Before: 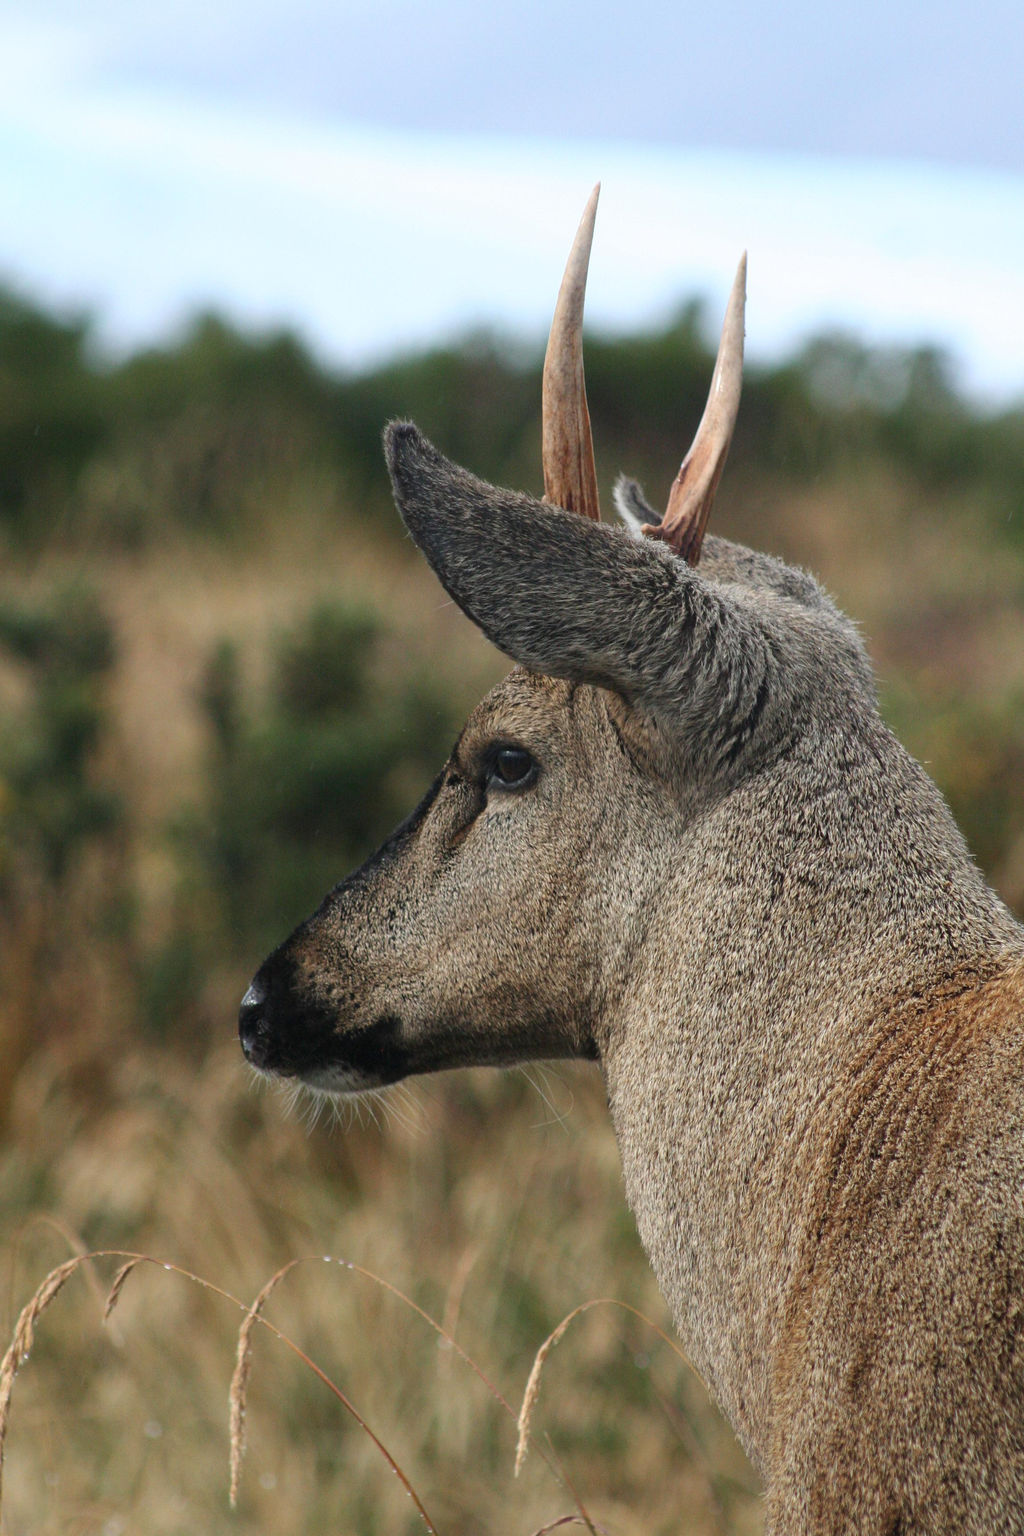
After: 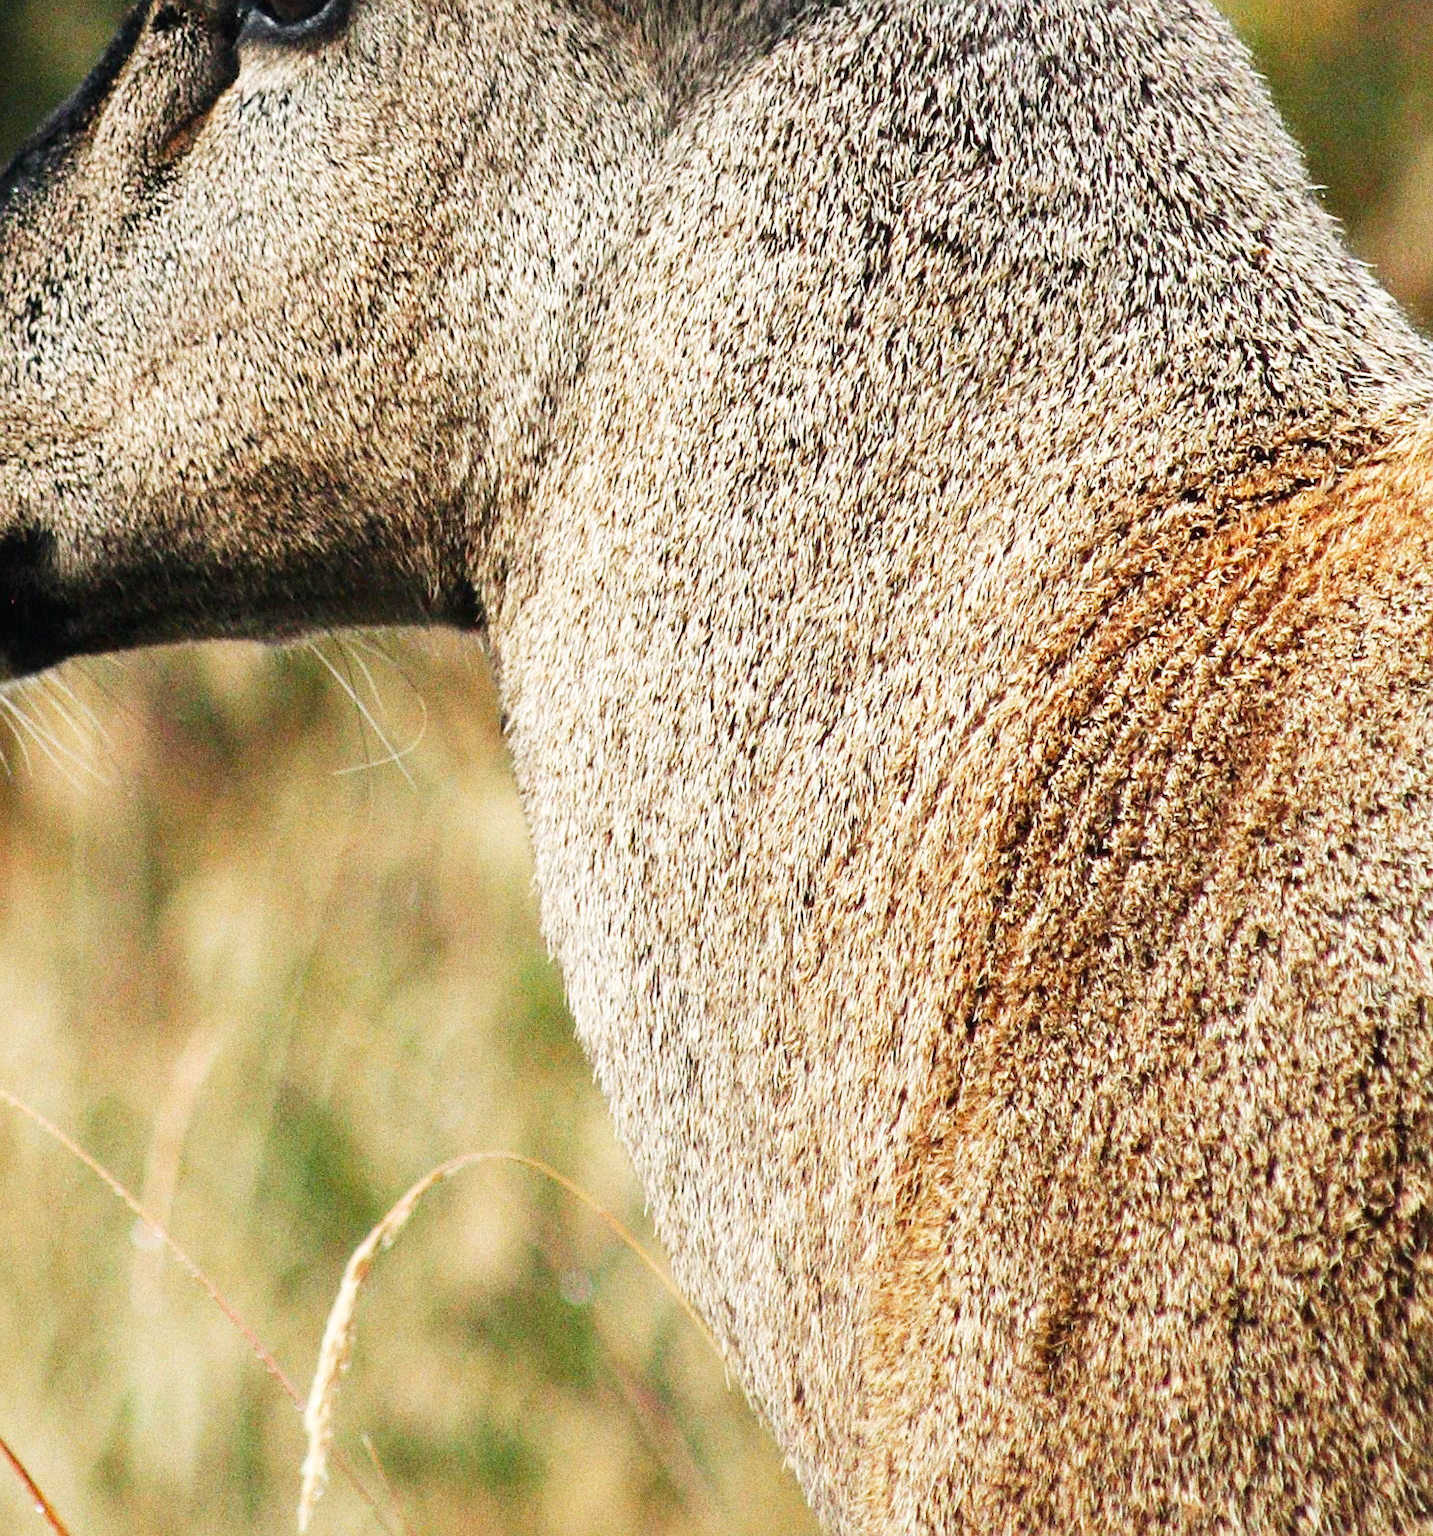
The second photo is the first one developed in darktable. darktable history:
sharpen: on, module defaults
rotate and perspective: lens shift (horizontal) -0.055, automatic cropping off
base curve: curves: ch0 [(0, 0) (0.007, 0.004) (0.027, 0.03) (0.046, 0.07) (0.207, 0.54) (0.442, 0.872) (0.673, 0.972) (1, 1)], preserve colors none
grain: coarseness 0.09 ISO, strength 40%
crop and rotate: left 35.509%, top 50.238%, bottom 4.934%
